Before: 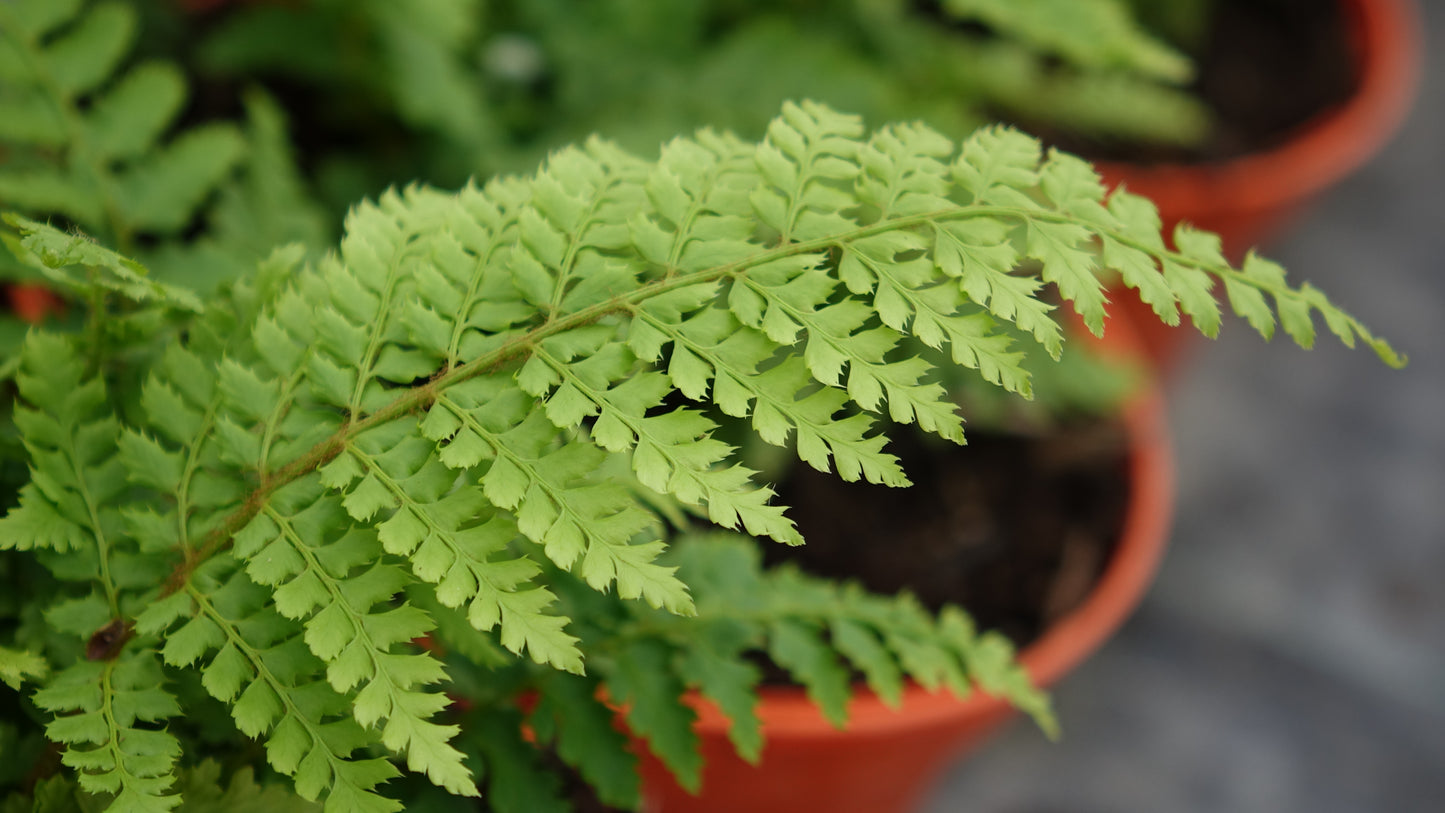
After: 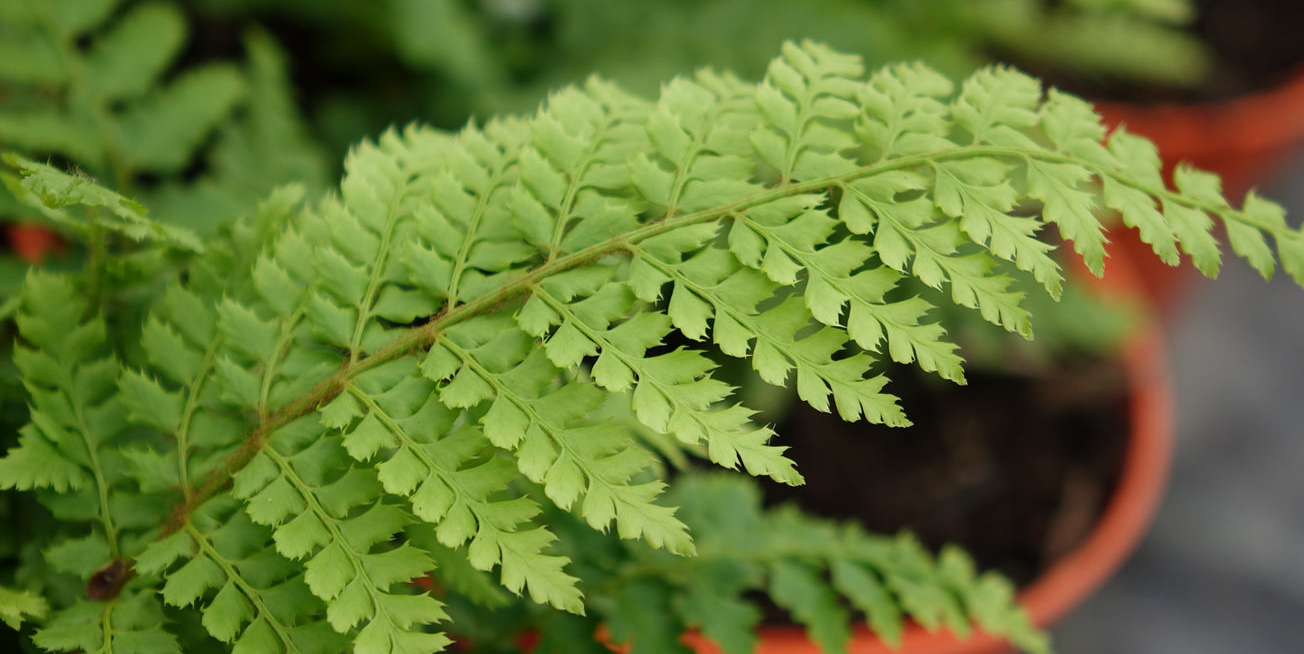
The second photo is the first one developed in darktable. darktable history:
crop: top 7.484%, right 9.729%, bottom 11.963%
